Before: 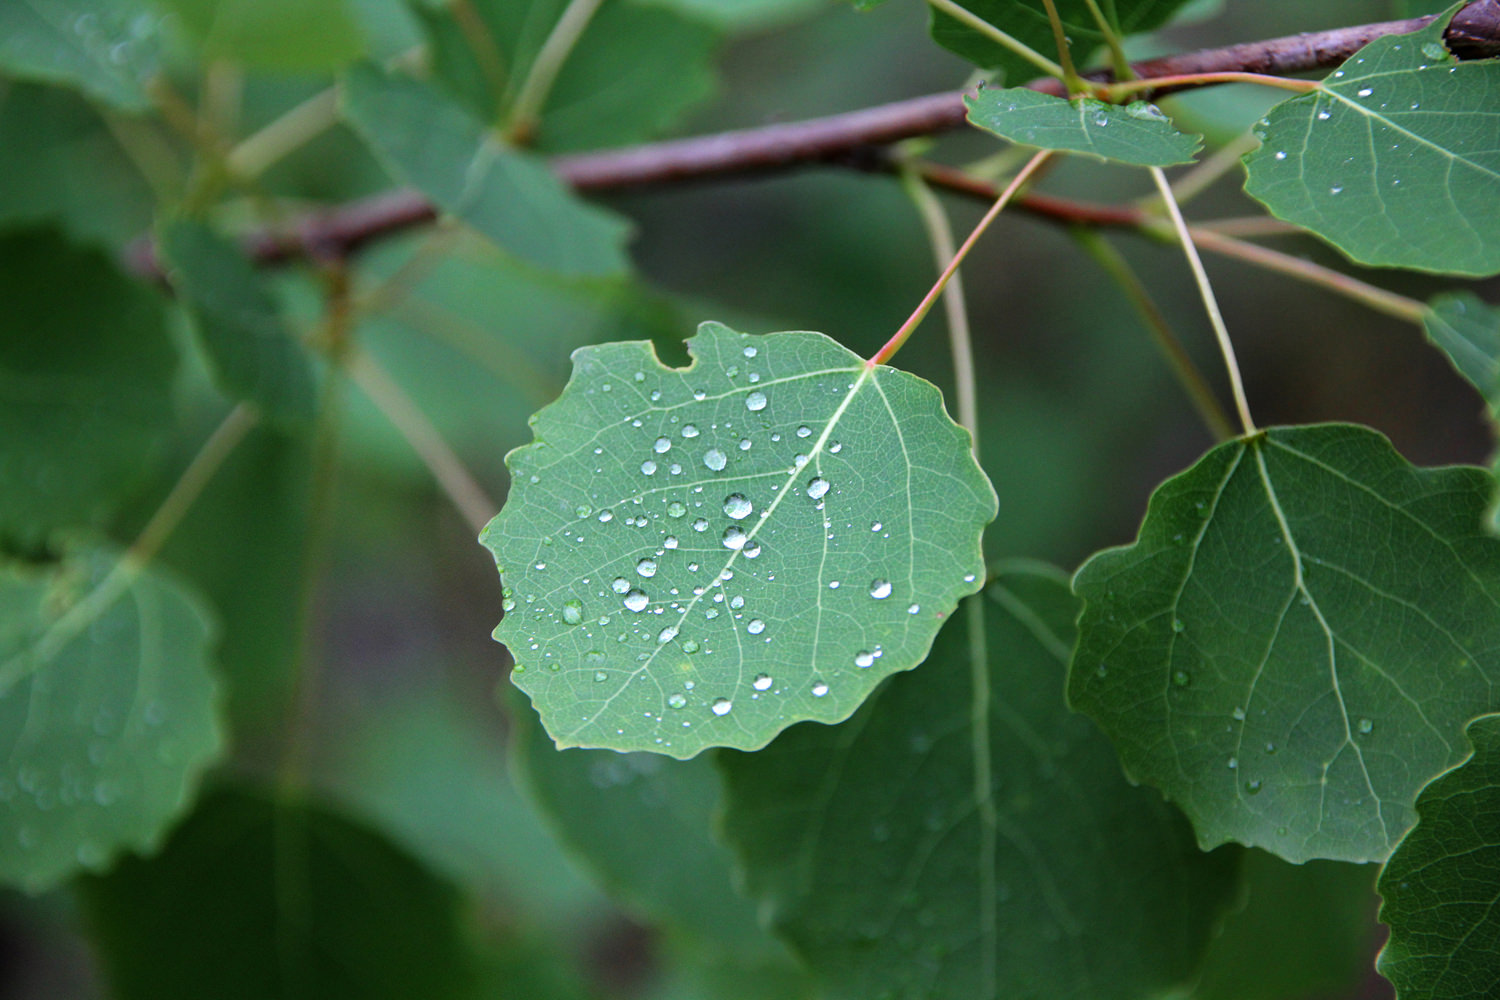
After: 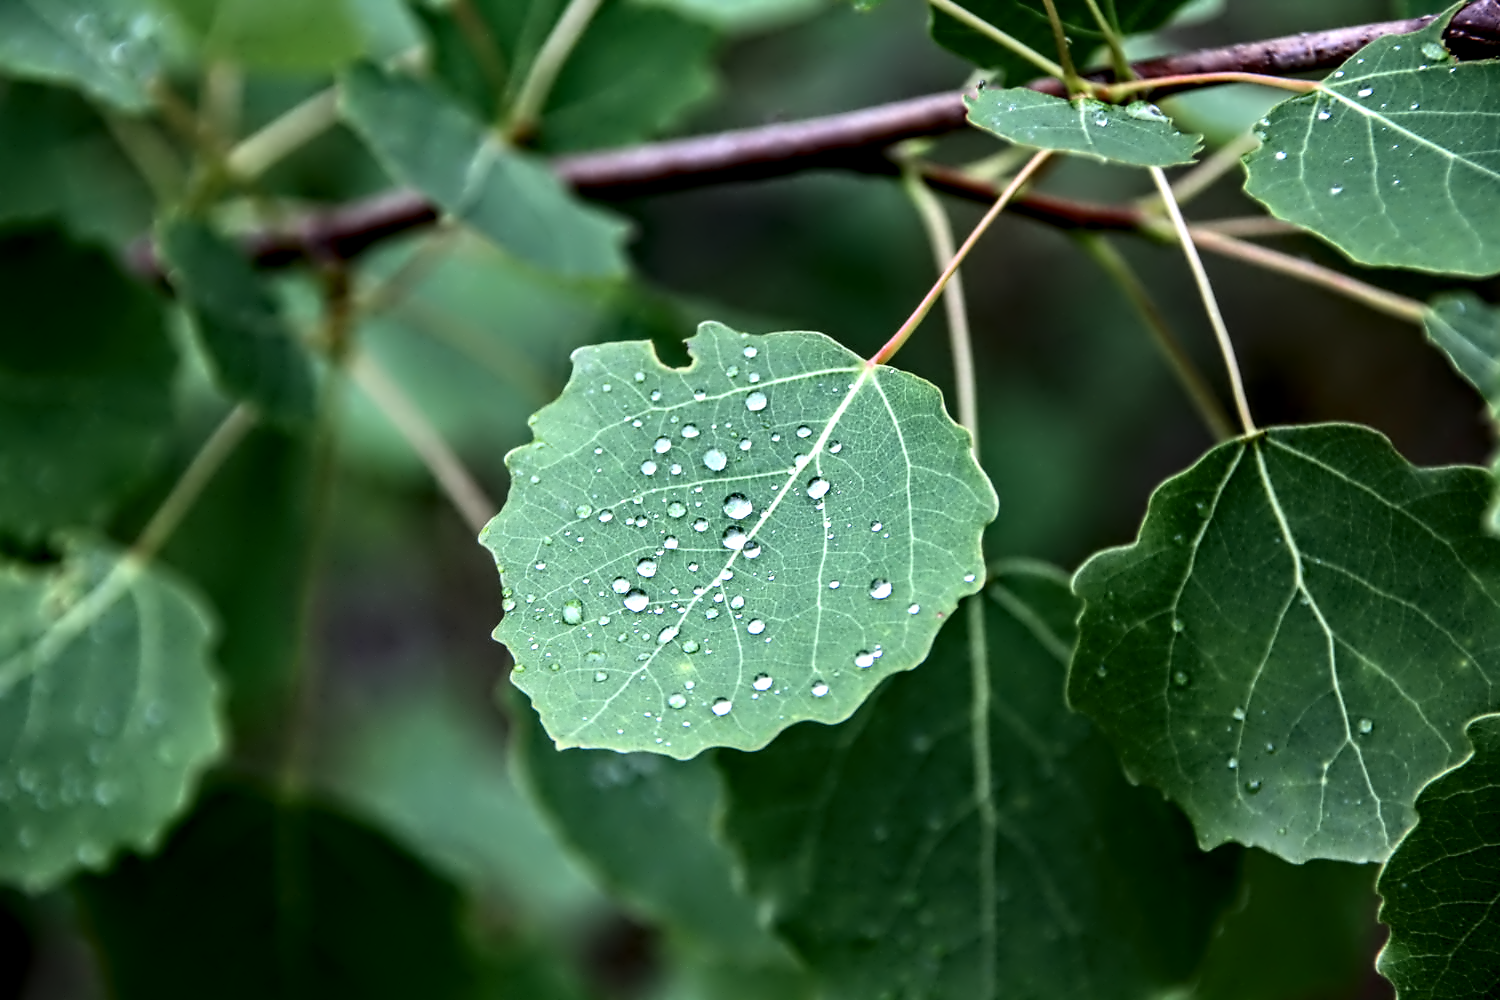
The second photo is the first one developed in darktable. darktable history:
contrast brightness saturation: contrast 0.224
local contrast: highlights 24%, detail 150%
contrast equalizer: y [[0.5, 0.542, 0.583, 0.625, 0.667, 0.708], [0.5 ×6], [0.5 ×6], [0, 0.033, 0.067, 0.1, 0.133, 0.167], [0, 0.05, 0.1, 0.15, 0.2, 0.25]]
